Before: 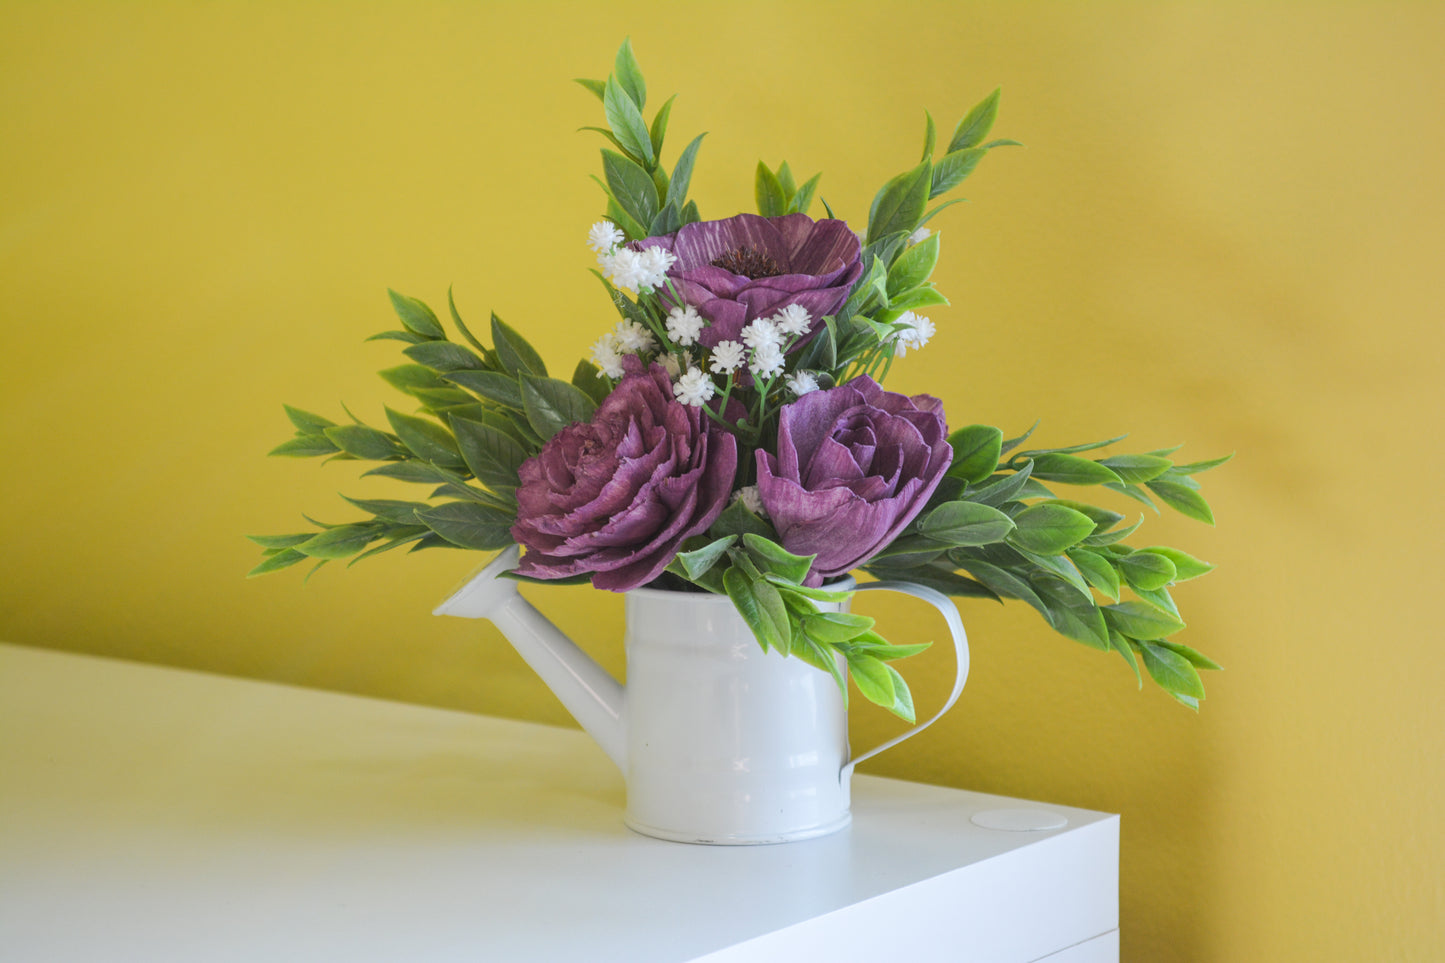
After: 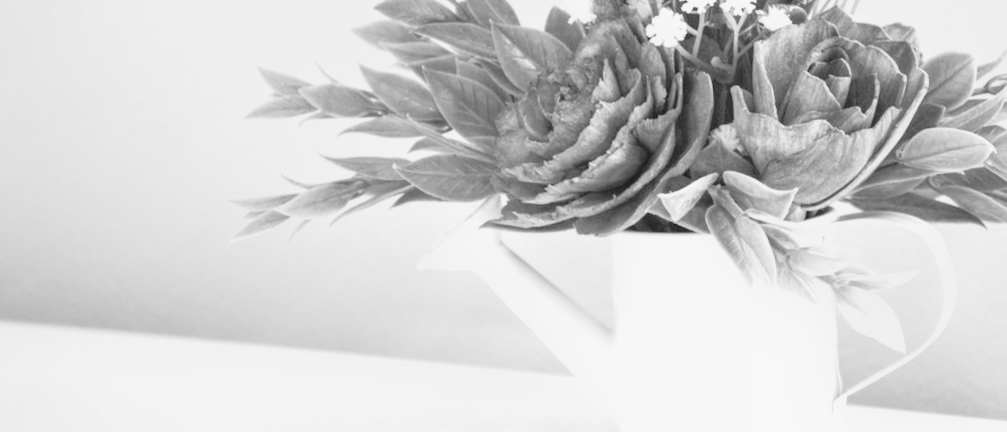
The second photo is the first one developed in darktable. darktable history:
exposure: black level correction 0.001, exposure 1.3 EV, compensate highlight preservation false
color correction: highlights a* 9.03, highlights b* 8.71, shadows a* 40, shadows b* 40, saturation 0.8
lowpass: radius 0.5, unbound 0
crop: top 36.498%, right 27.964%, bottom 14.995%
monochrome: on, module defaults
tone curve: curves: ch0 [(0, 0) (0.135, 0.09) (0.326, 0.386) (0.489, 0.573) (0.663, 0.749) (0.854, 0.897) (1, 0.974)]; ch1 [(0, 0) (0.366, 0.367) (0.475, 0.453) (0.494, 0.493) (0.504, 0.497) (0.544, 0.569) (0.562, 0.605) (0.622, 0.694) (1, 1)]; ch2 [(0, 0) (0.333, 0.346) (0.375, 0.375) (0.424, 0.43) (0.476, 0.492) (0.502, 0.503) (0.533, 0.534) (0.572, 0.603) (0.605, 0.656) (0.641, 0.709) (1, 1)], color space Lab, independent channels, preserve colors none
rotate and perspective: rotation -3°, crop left 0.031, crop right 0.968, crop top 0.07, crop bottom 0.93
